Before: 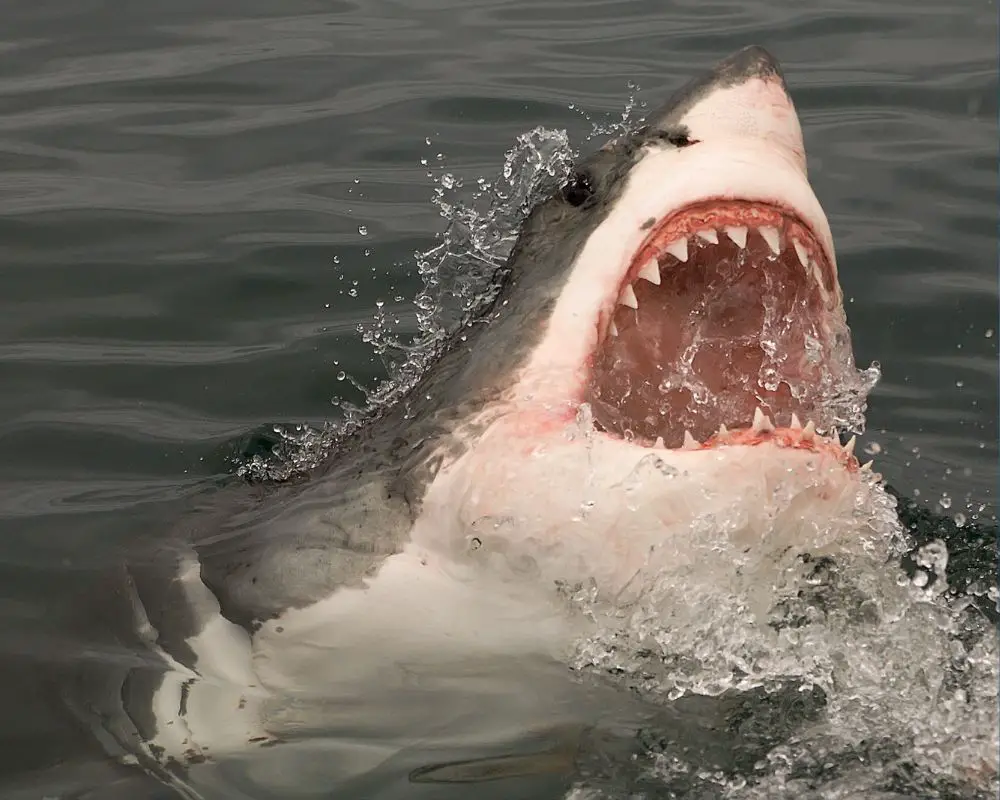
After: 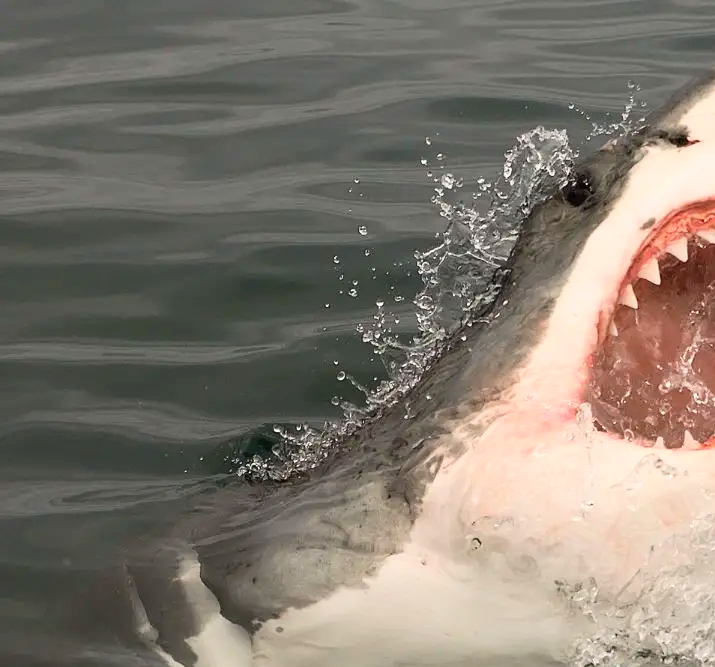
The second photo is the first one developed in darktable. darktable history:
contrast brightness saturation: contrast 0.202, brightness 0.168, saturation 0.223
crop: right 28.457%, bottom 16.564%
